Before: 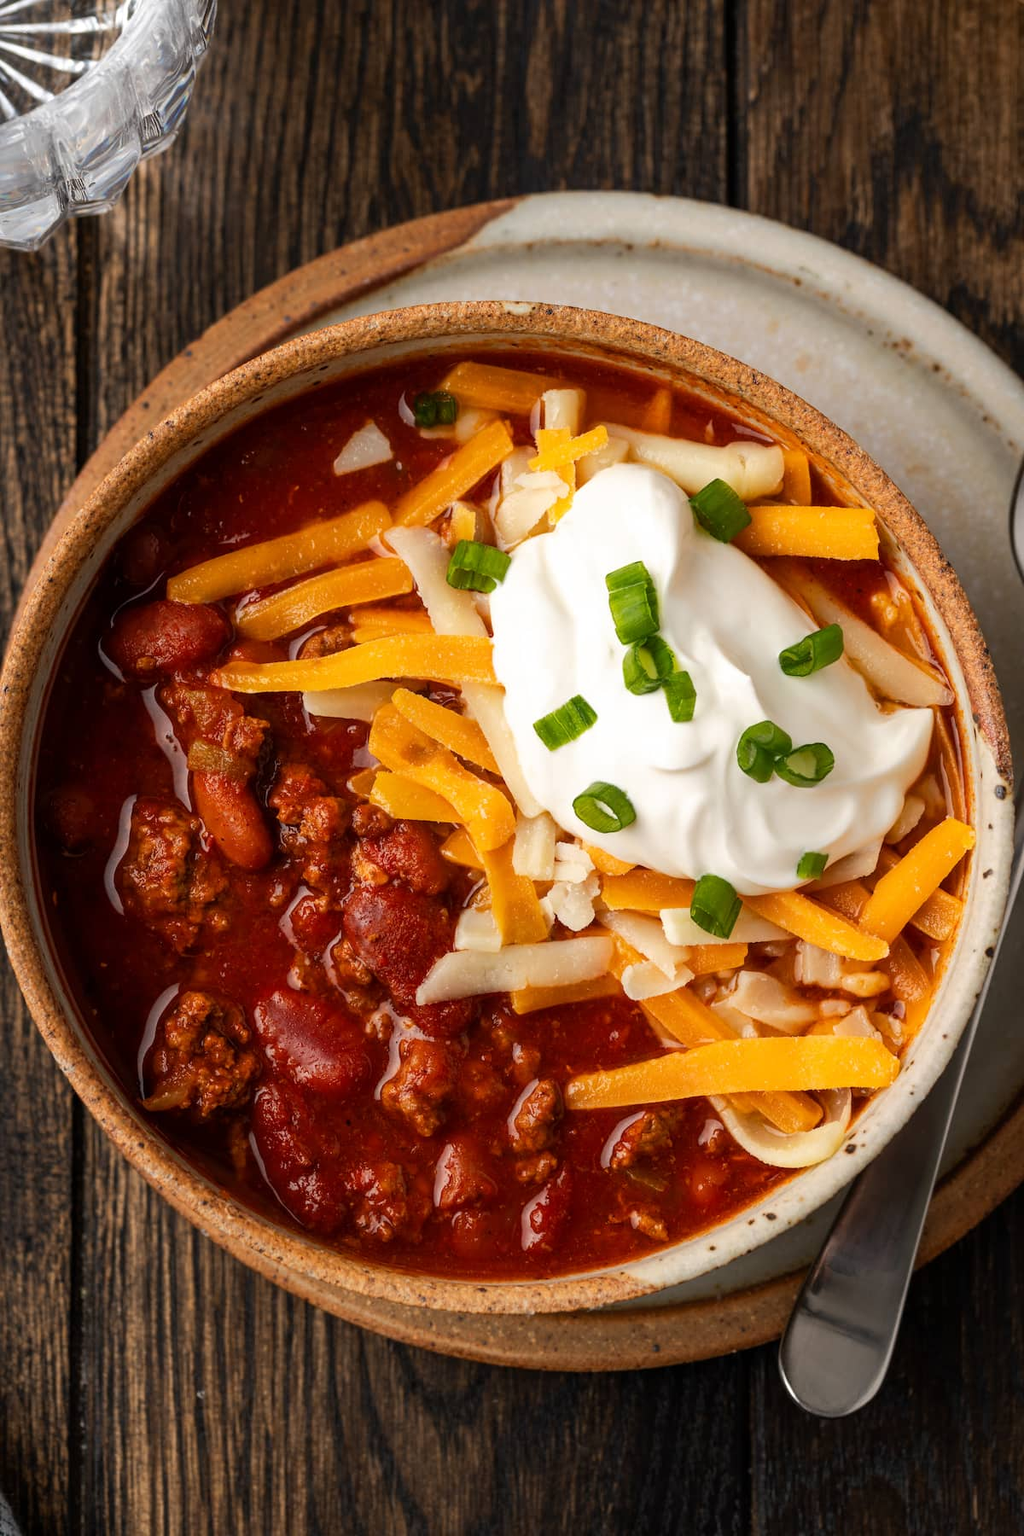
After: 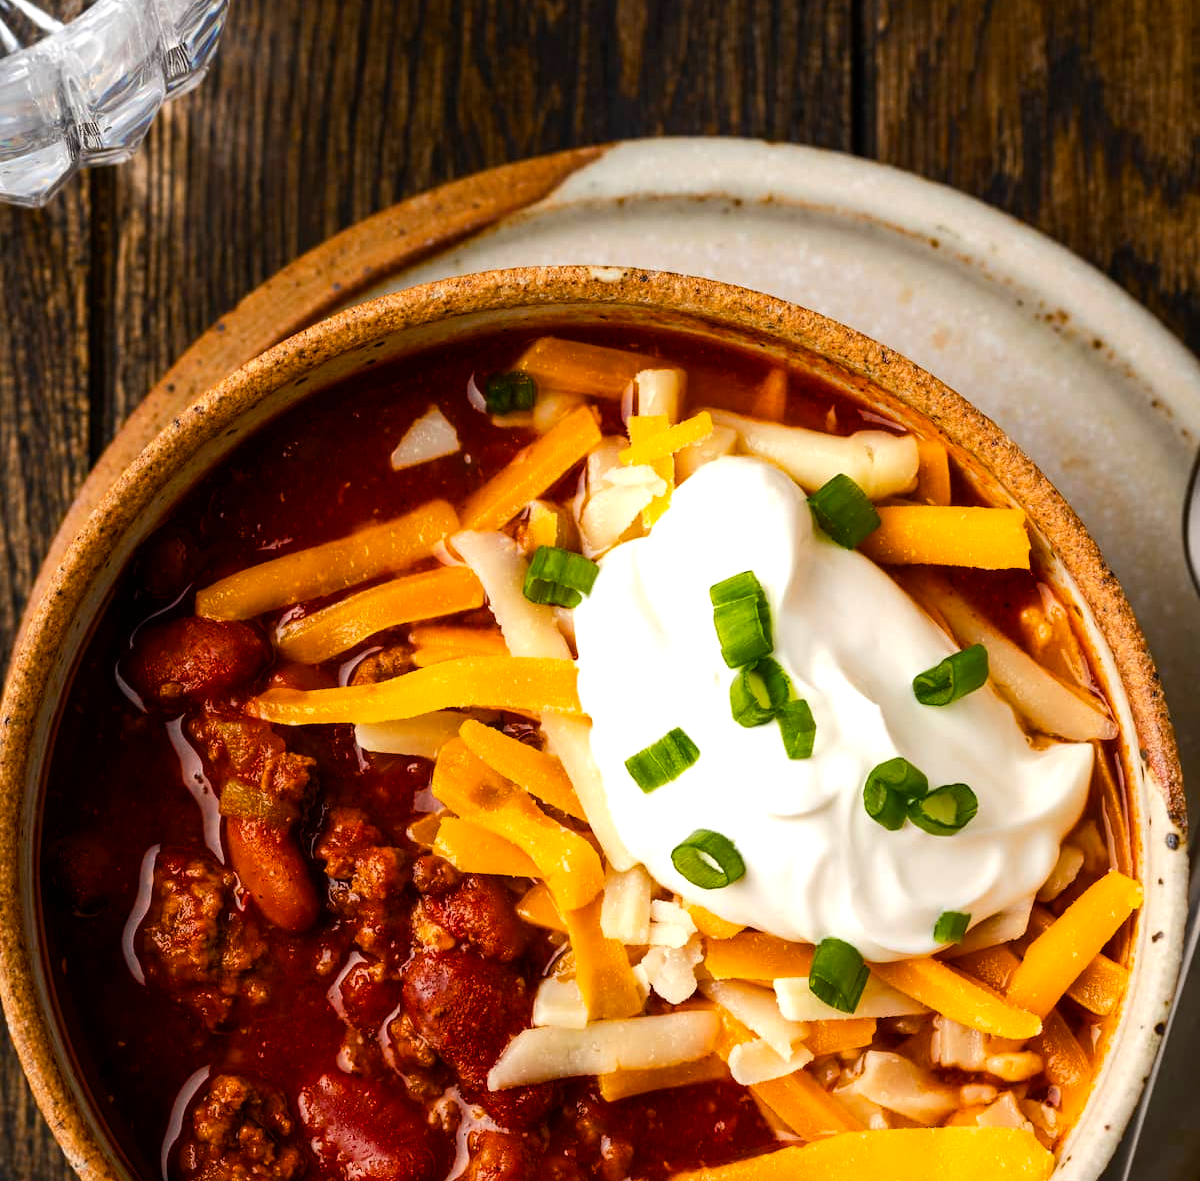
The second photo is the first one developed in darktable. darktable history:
color balance rgb: perceptual saturation grading › global saturation 35%, perceptual saturation grading › highlights -25%, perceptual saturation grading › shadows 25%, global vibrance 10%
tone equalizer: -8 EV -0.417 EV, -7 EV -0.389 EV, -6 EV -0.333 EV, -5 EV -0.222 EV, -3 EV 0.222 EV, -2 EV 0.333 EV, -1 EV 0.389 EV, +0 EV 0.417 EV, edges refinement/feathering 500, mask exposure compensation -1.57 EV, preserve details no
crop and rotate: top 4.848%, bottom 29.503%
